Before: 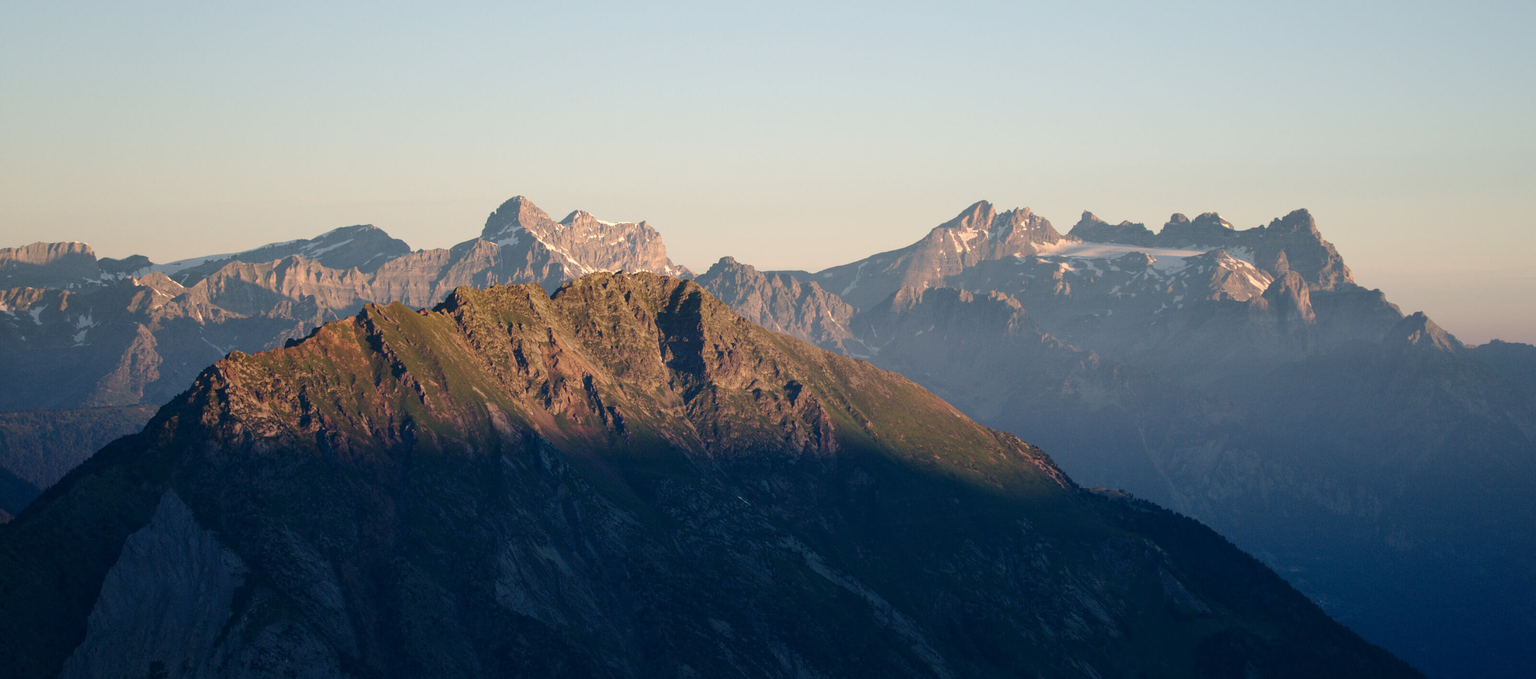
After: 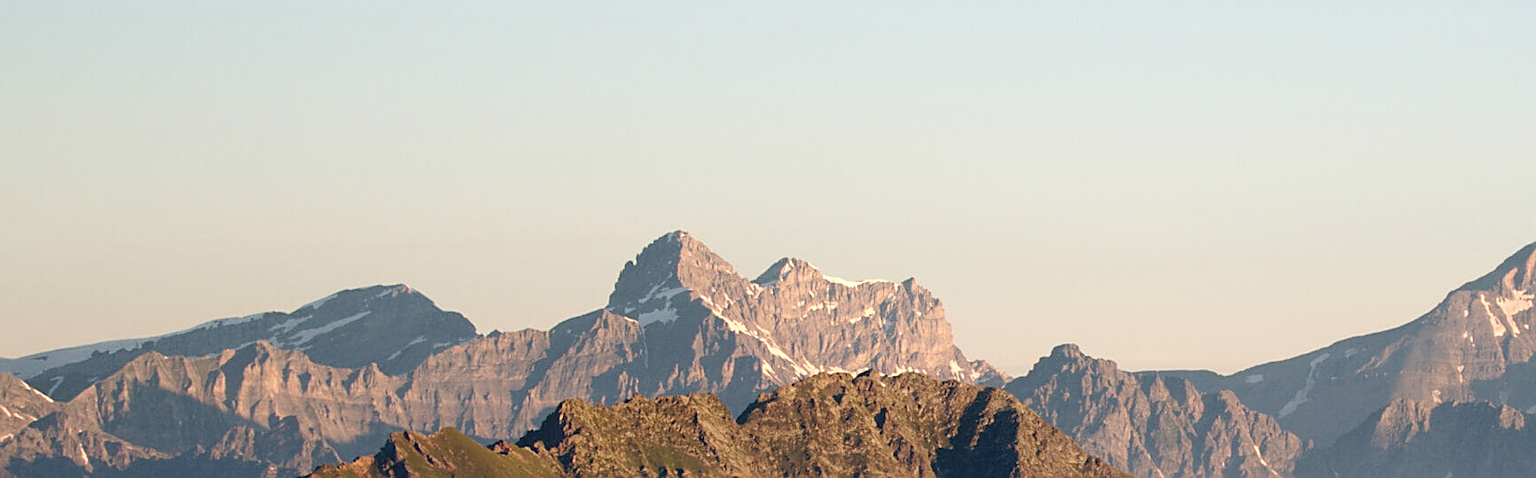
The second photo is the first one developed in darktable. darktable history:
sharpen: on, module defaults
crop: left 10.121%, top 10.631%, right 36.218%, bottom 51.526%
shadows and highlights: shadows 0, highlights 40
